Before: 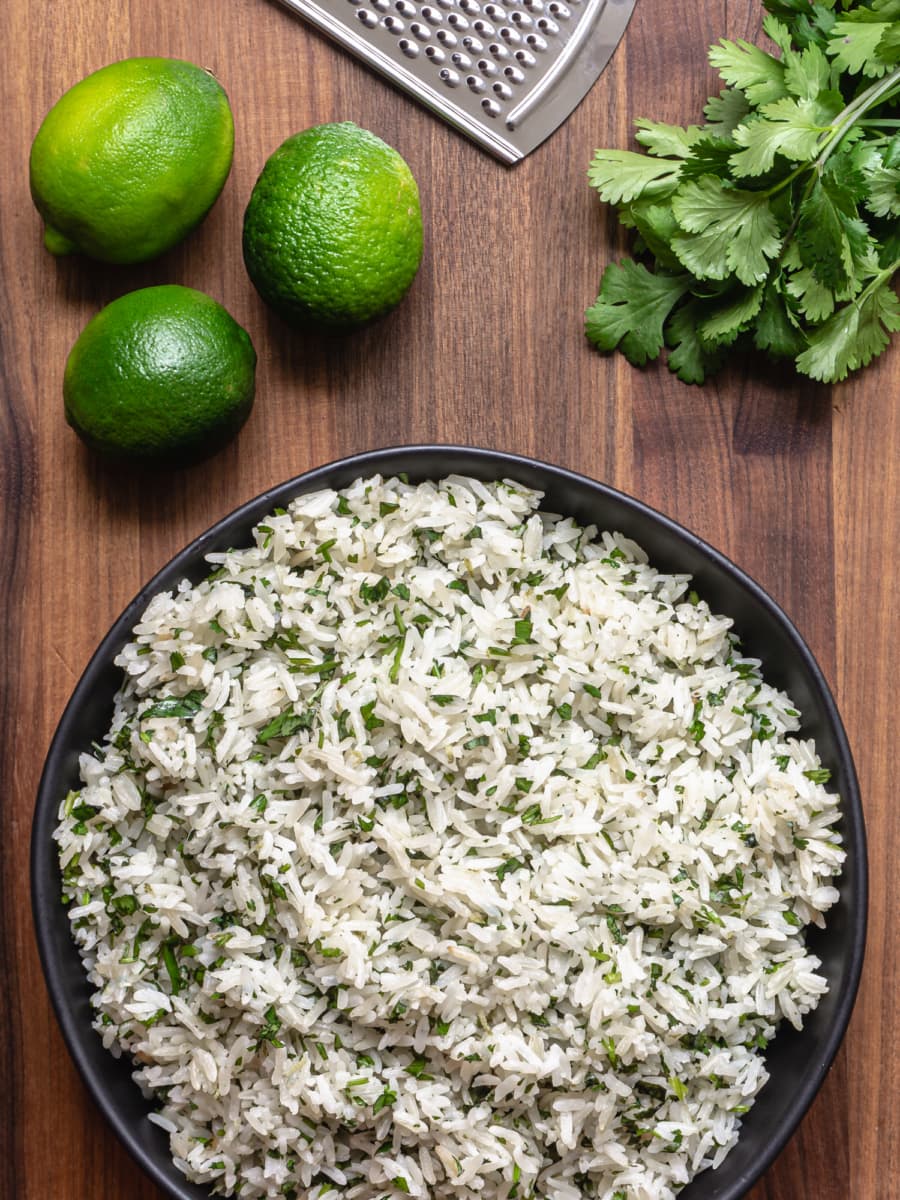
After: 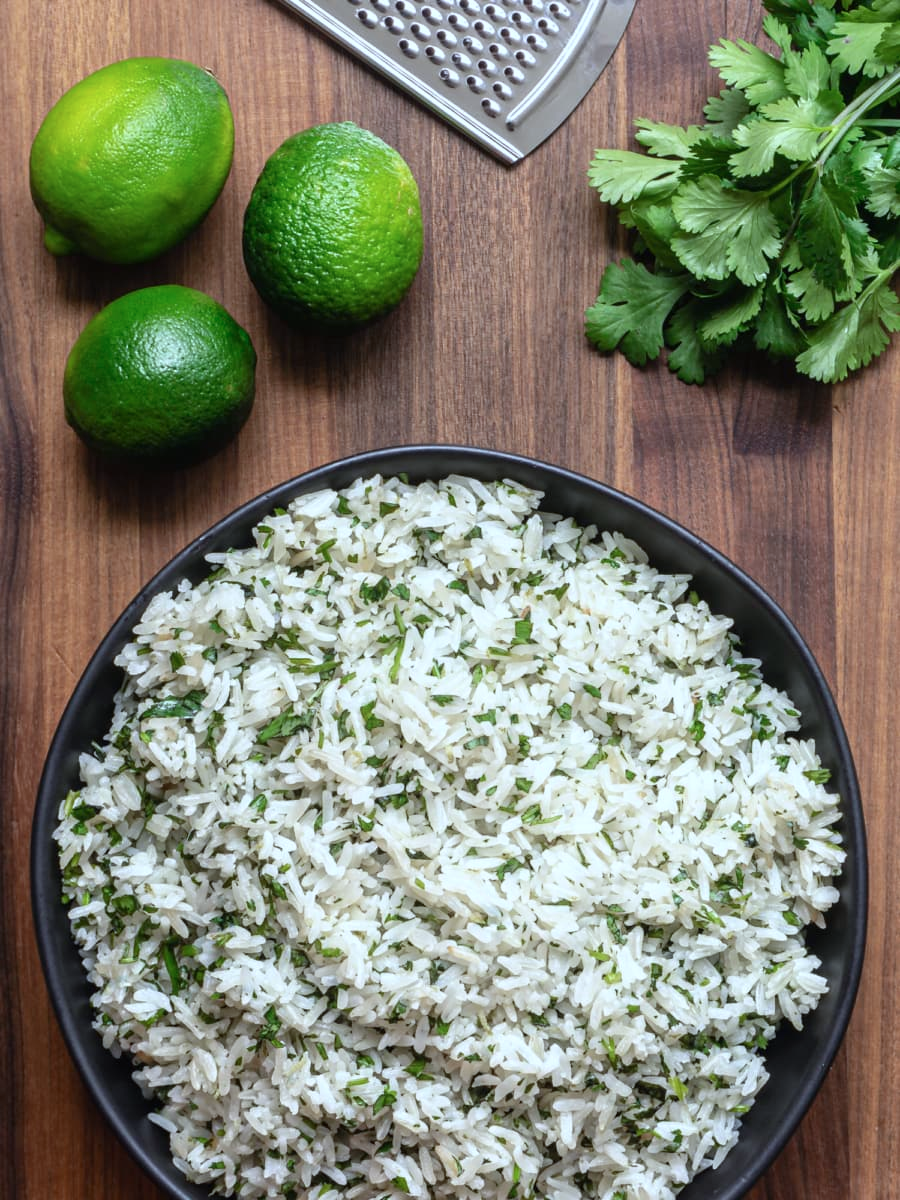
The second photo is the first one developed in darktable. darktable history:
shadows and highlights: shadows -25.51, highlights 50.27, soften with gaussian
color calibration: illuminant Planckian (black body), x 0.368, y 0.36, temperature 4277.92 K
